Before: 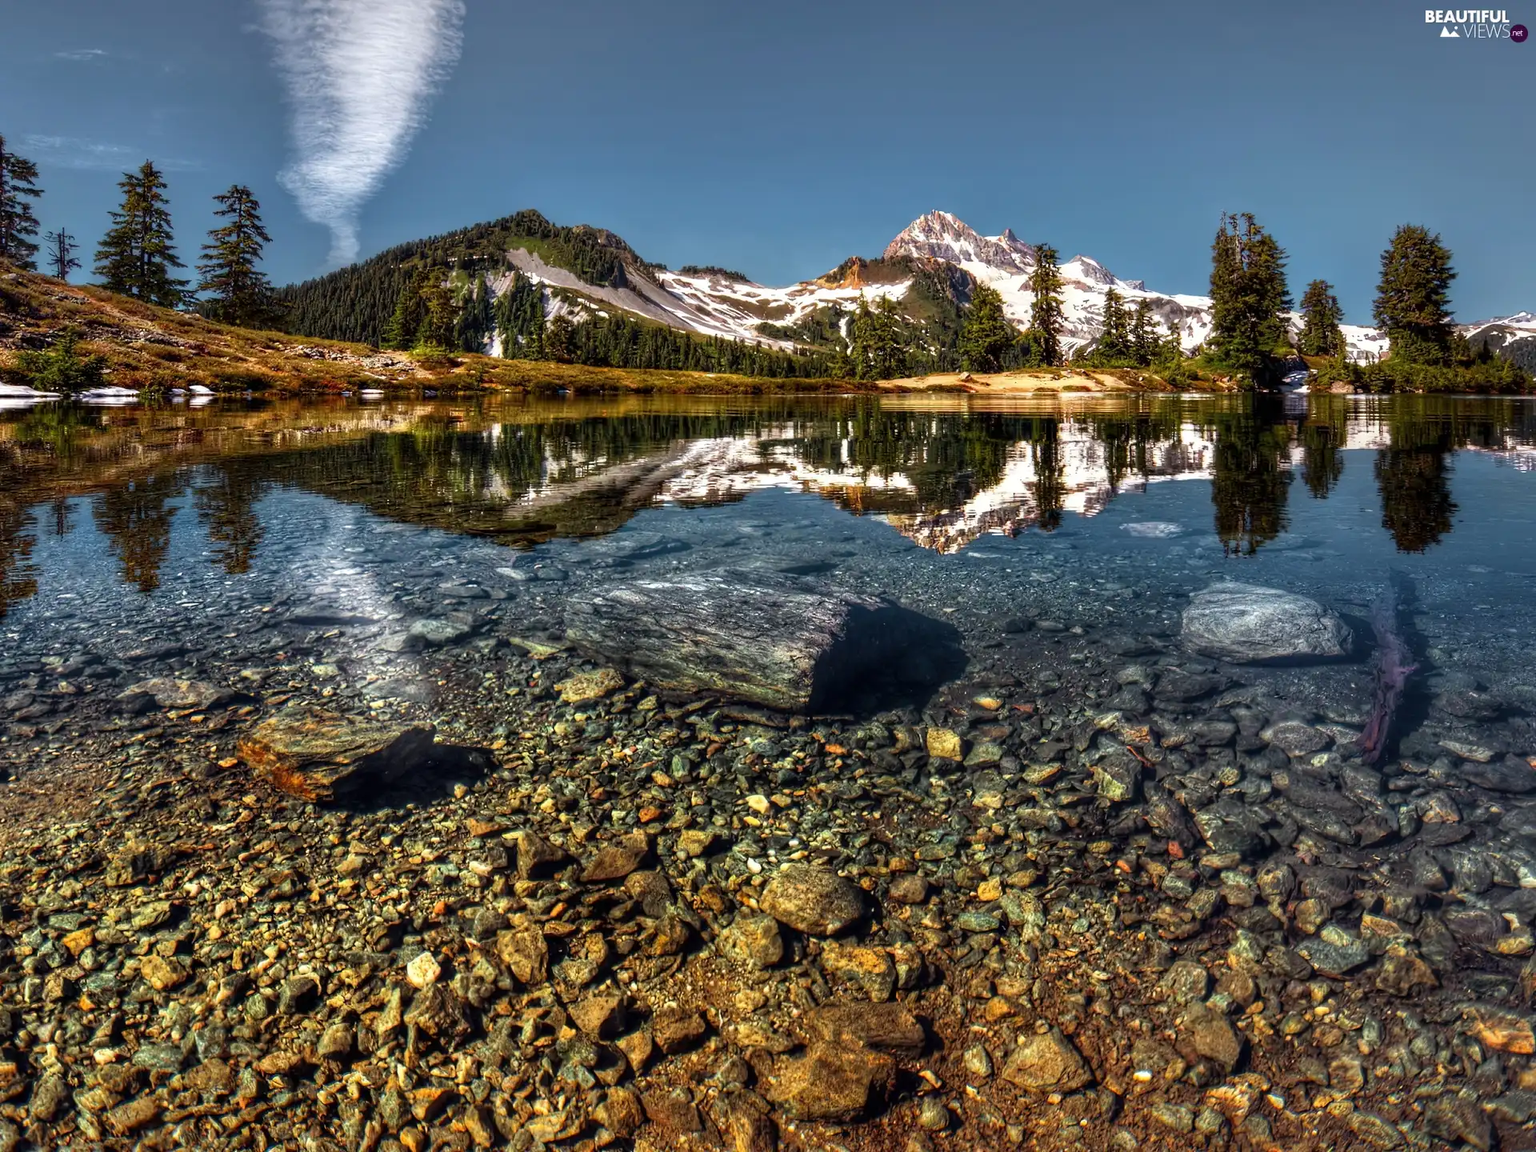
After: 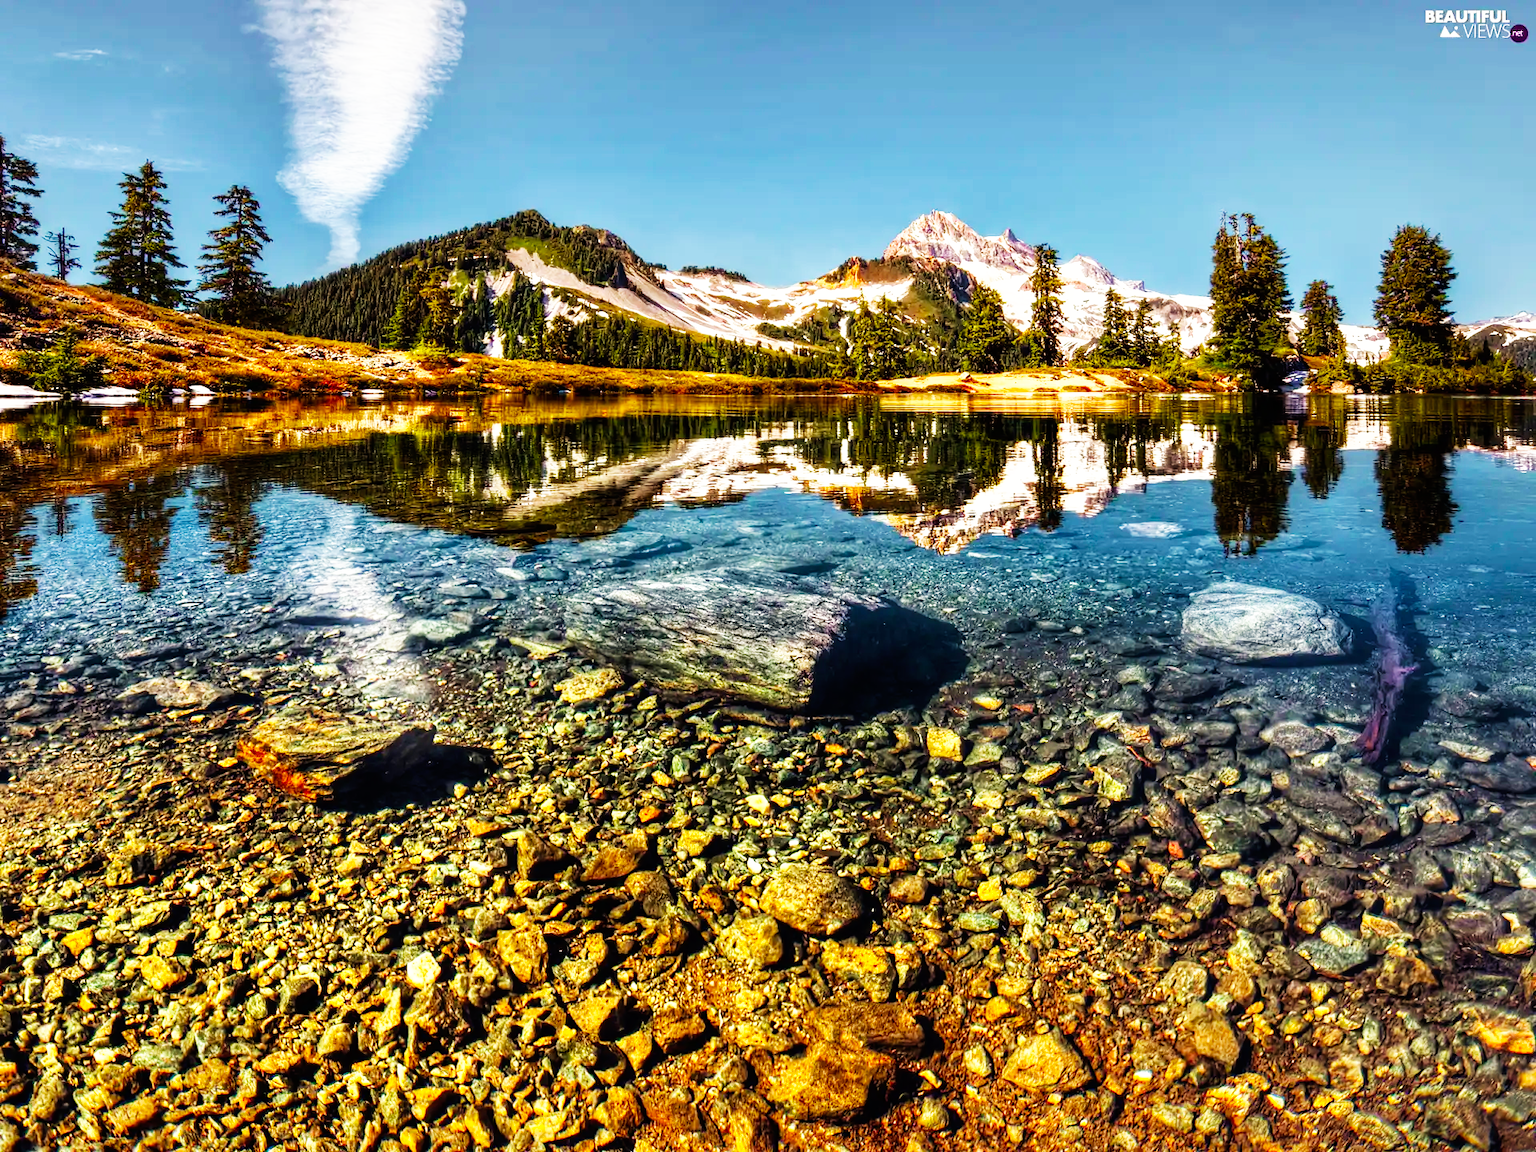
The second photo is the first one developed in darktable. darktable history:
velvia: on, module defaults
base curve: curves: ch0 [(0, 0) (0.007, 0.004) (0.027, 0.03) (0.046, 0.07) (0.207, 0.54) (0.442, 0.872) (0.673, 0.972) (1, 1)], preserve colors none
color calibration: output colorfulness [0, 0.315, 0, 0], x 0.336, y 0.349, temperature 5439.64 K
